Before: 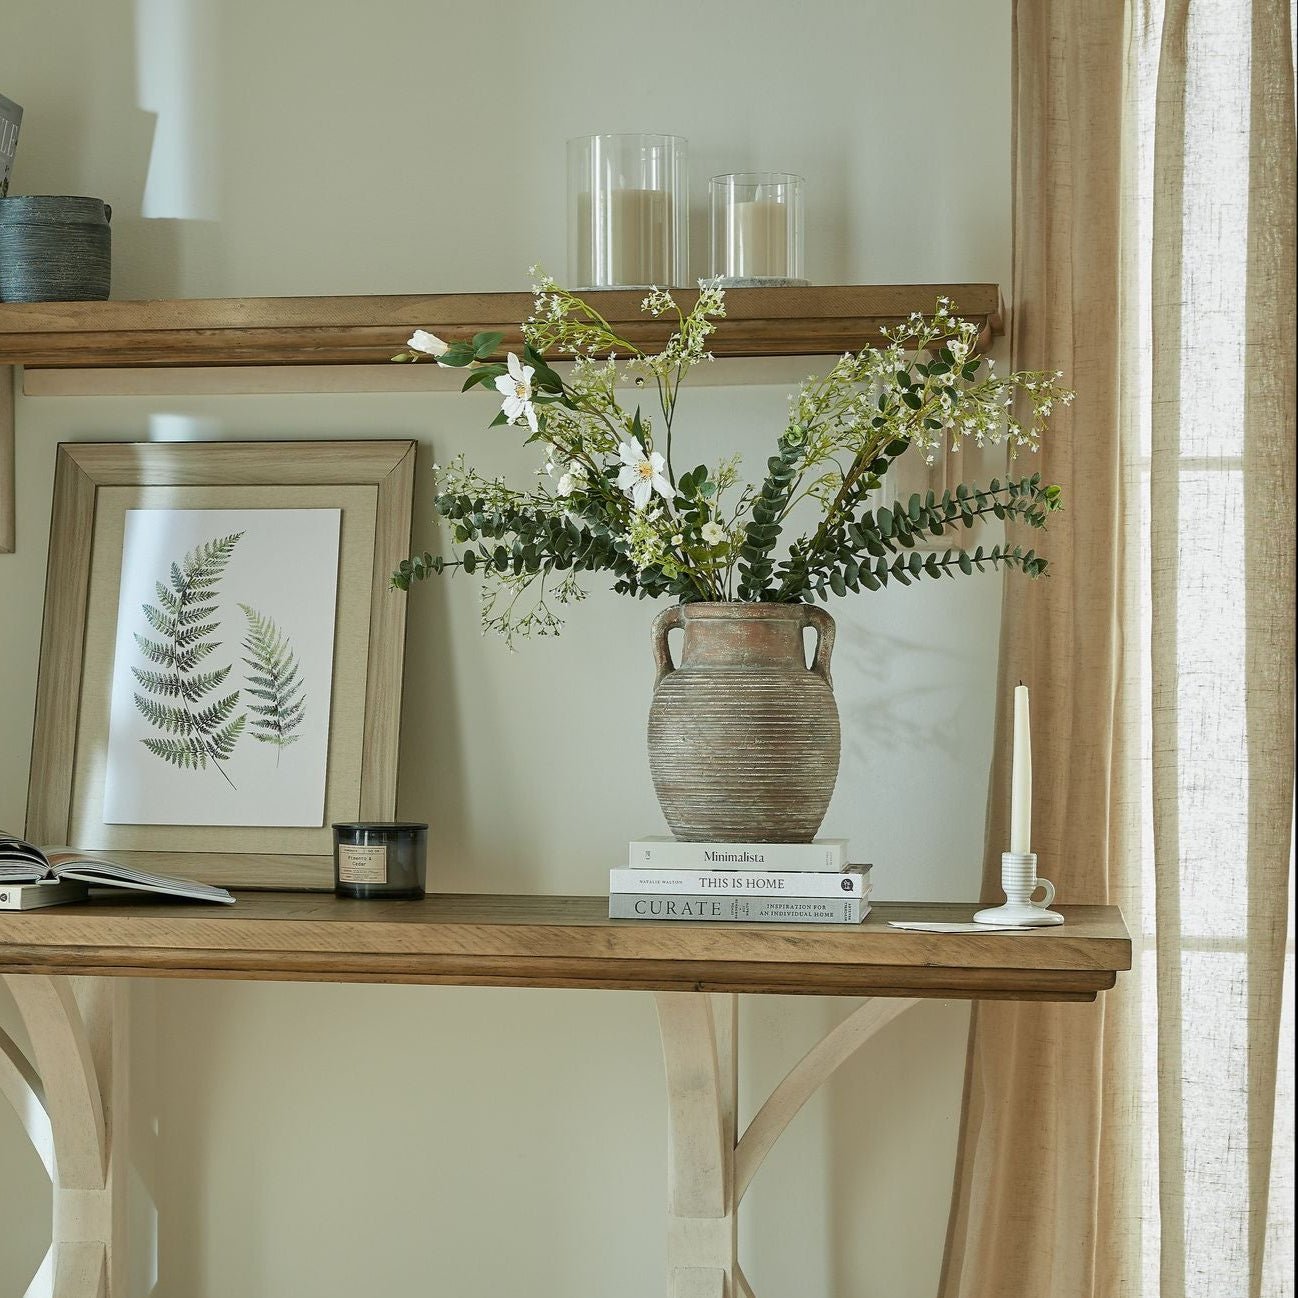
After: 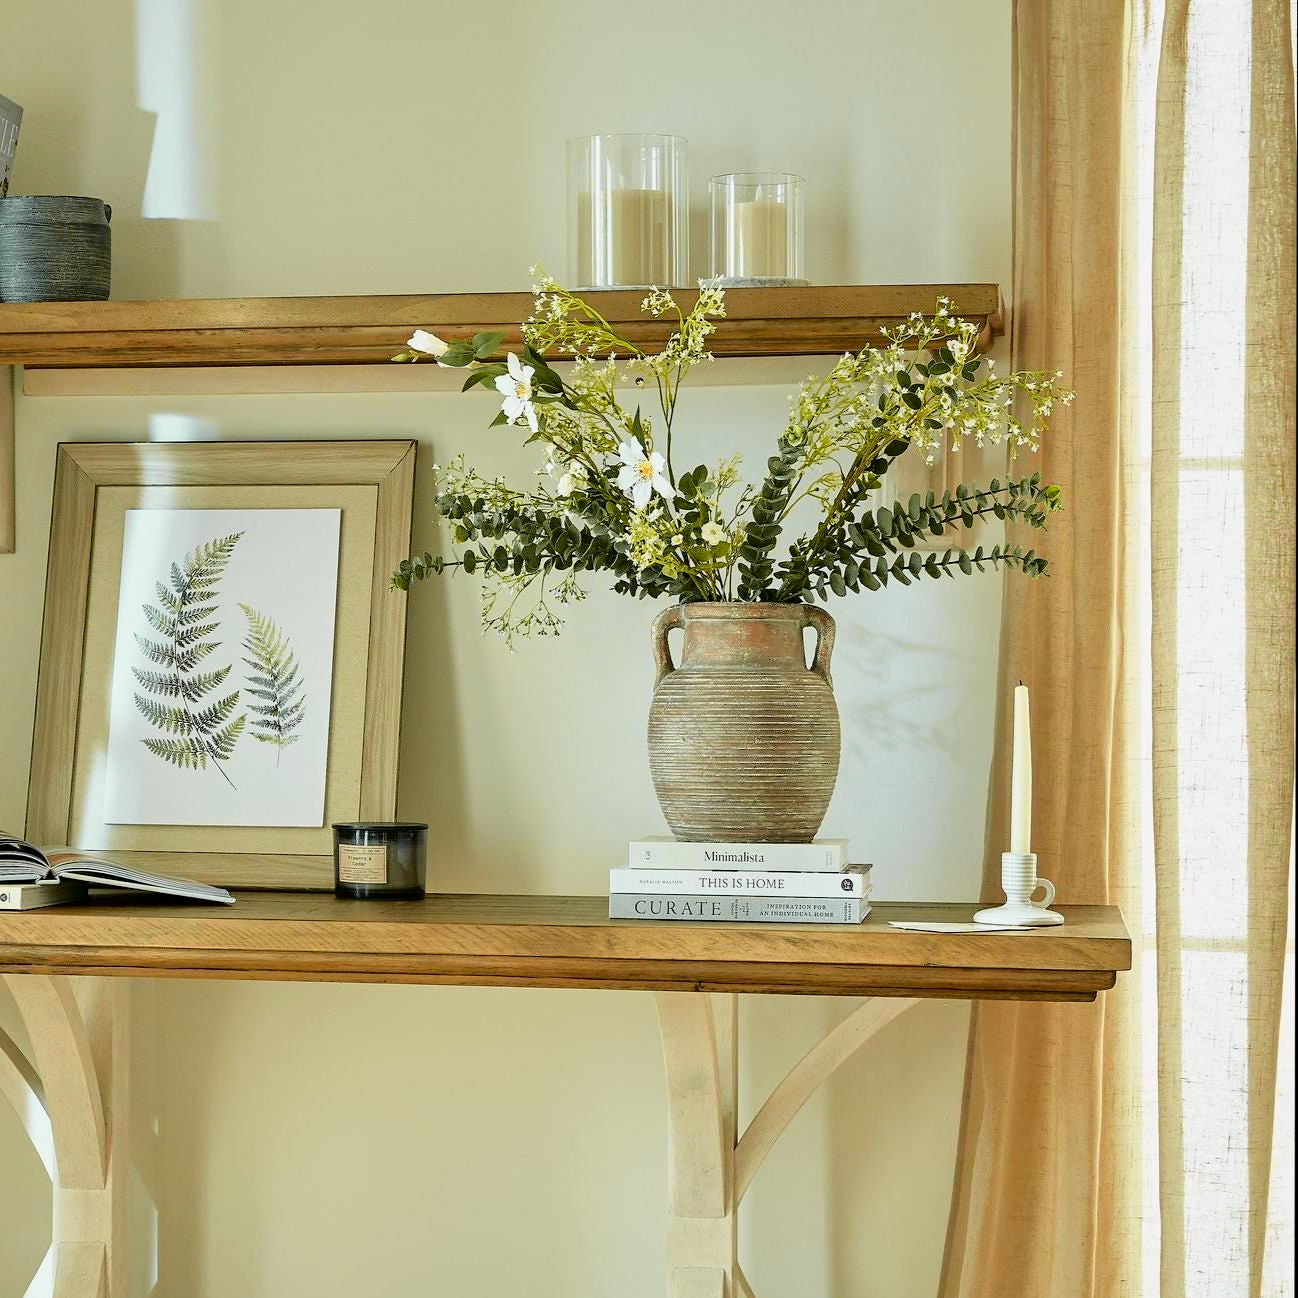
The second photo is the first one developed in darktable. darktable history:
tone curve: curves: ch0 [(0, 0) (0.062, 0.023) (0.168, 0.142) (0.359, 0.44) (0.469, 0.544) (0.634, 0.722) (0.839, 0.909) (0.998, 0.978)]; ch1 [(0, 0) (0.437, 0.453) (0.472, 0.47) (0.502, 0.504) (0.527, 0.546) (0.568, 0.619) (0.608, 0.665) (0.669, 0.748) (0.859, 0.899) (1, 1)]; ch2 [(0, 0) (0.33, 0.301) (0.421, 0.443) (0.473, 0.501) (0.504, 0.504) (0.535, 0.564) (0.575, 0.625) (0.608, 0.676) (1, 1)], color space Lab, independent channels, preserve colors none
